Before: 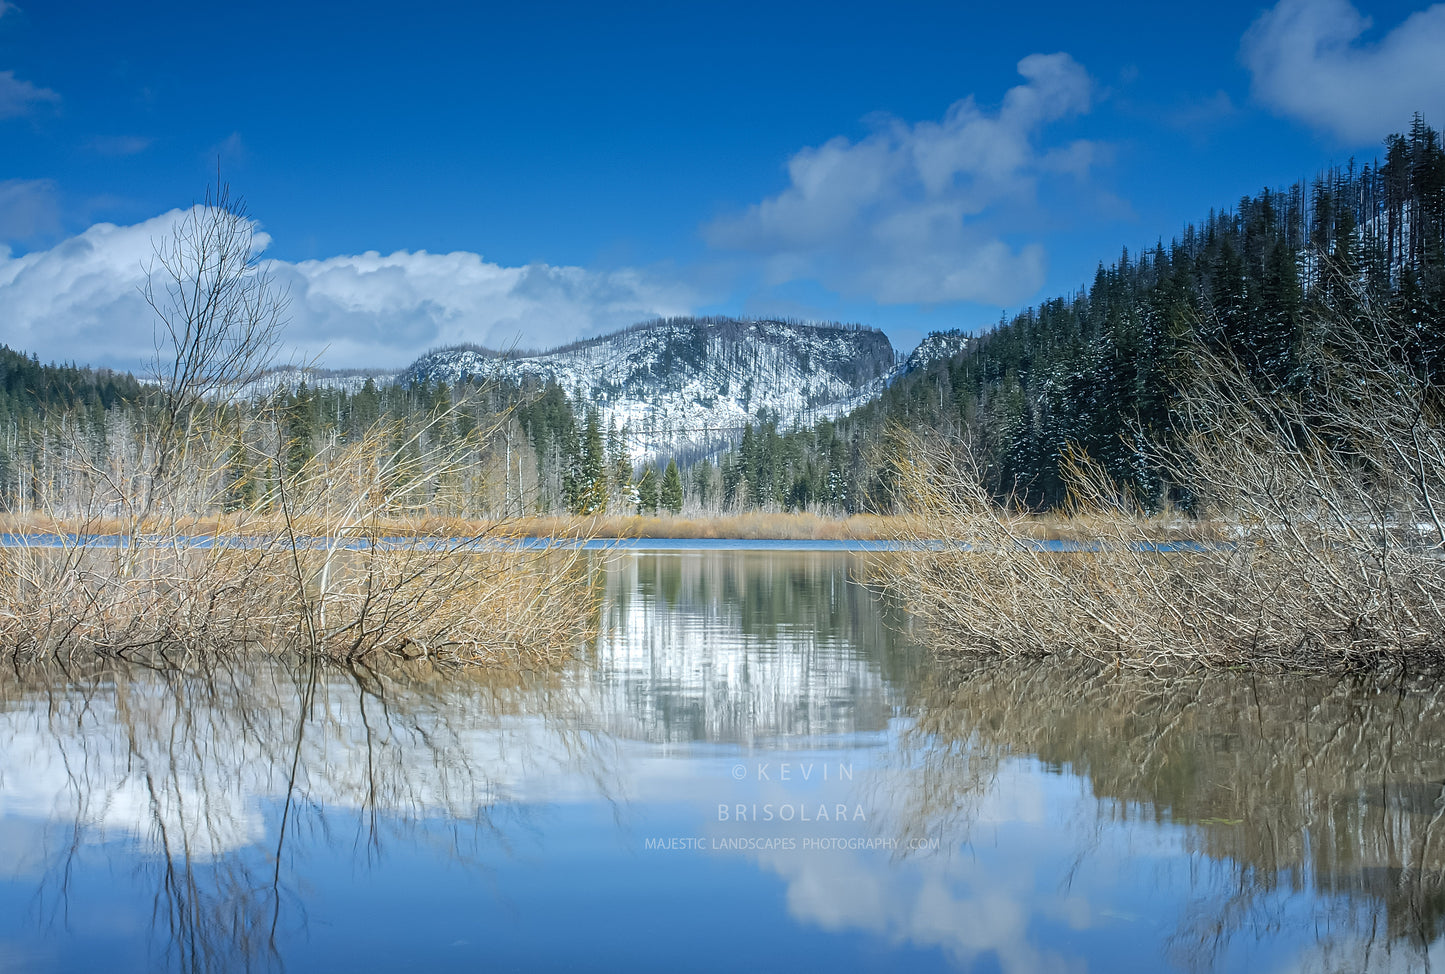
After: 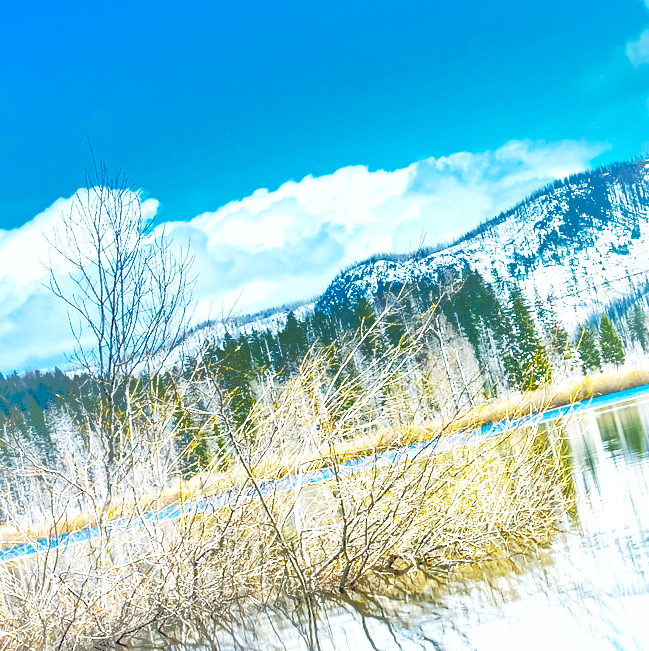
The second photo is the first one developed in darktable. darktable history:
rotate and perspective: rotation -14.8°, crop left 0.1, crop right 0.903, crop top 0.25, crop bottom 0.748
exposure: black level correction 0, exposure 1.1 EV, compensate exposure bias true, compensate highlight preservation false
white balance: red 0.98, blue 1.034
color balance rgb: linear chroma grading › global chroma 13.3%, global vibrance 41.49%
shadows and highlights: shadows 25, highlights -70
base curve: curves: ch0 [(0, 0) (0.028, 0.03) (0.121, 0.232) (0.46, 0.748) (0.859, 0.968) (1, 1)], preserve colors none
crop and rotate: left 0%, top 0%, right 50.845%
